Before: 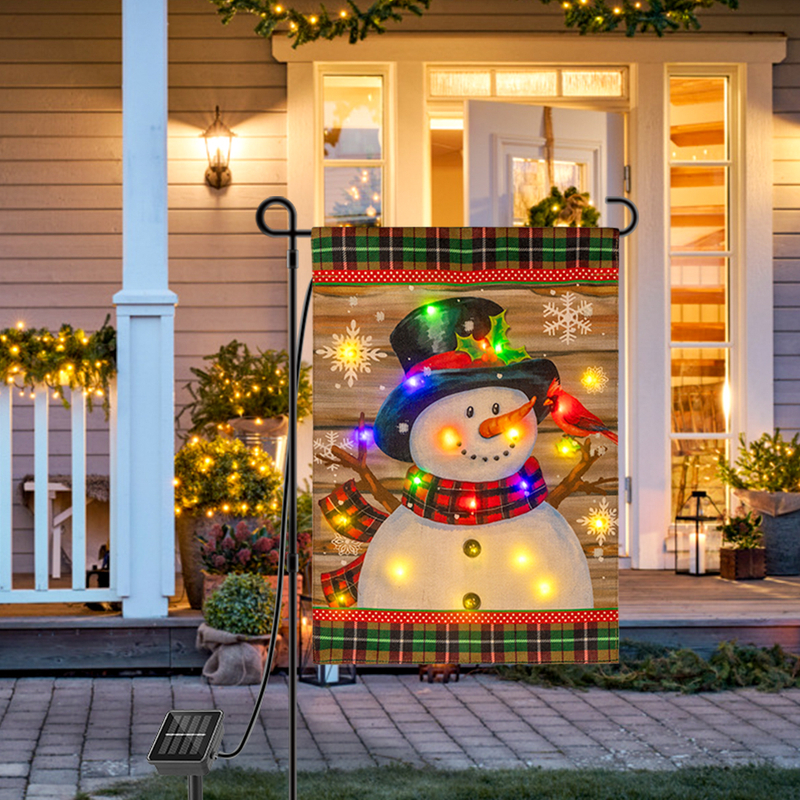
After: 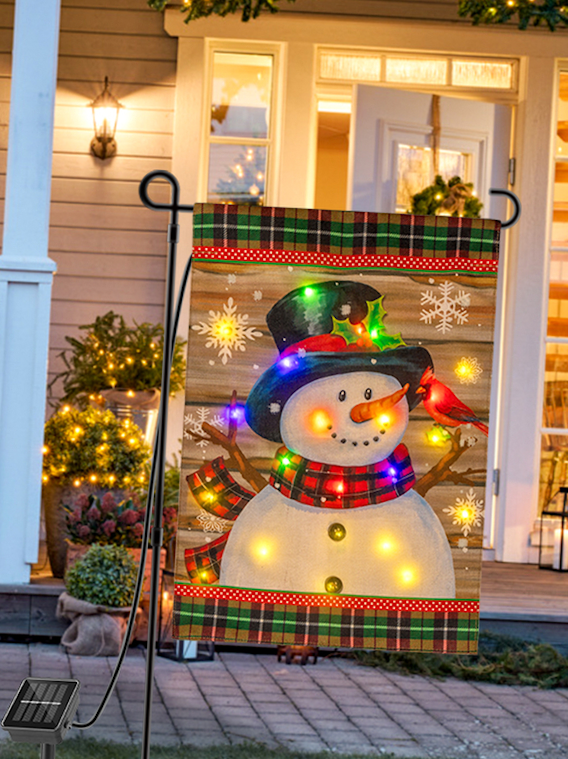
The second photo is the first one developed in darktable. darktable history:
crop and rotate: angle -3.1°, left 14.14%, top 0.031%, right 11.045%, bottom 0.061%
